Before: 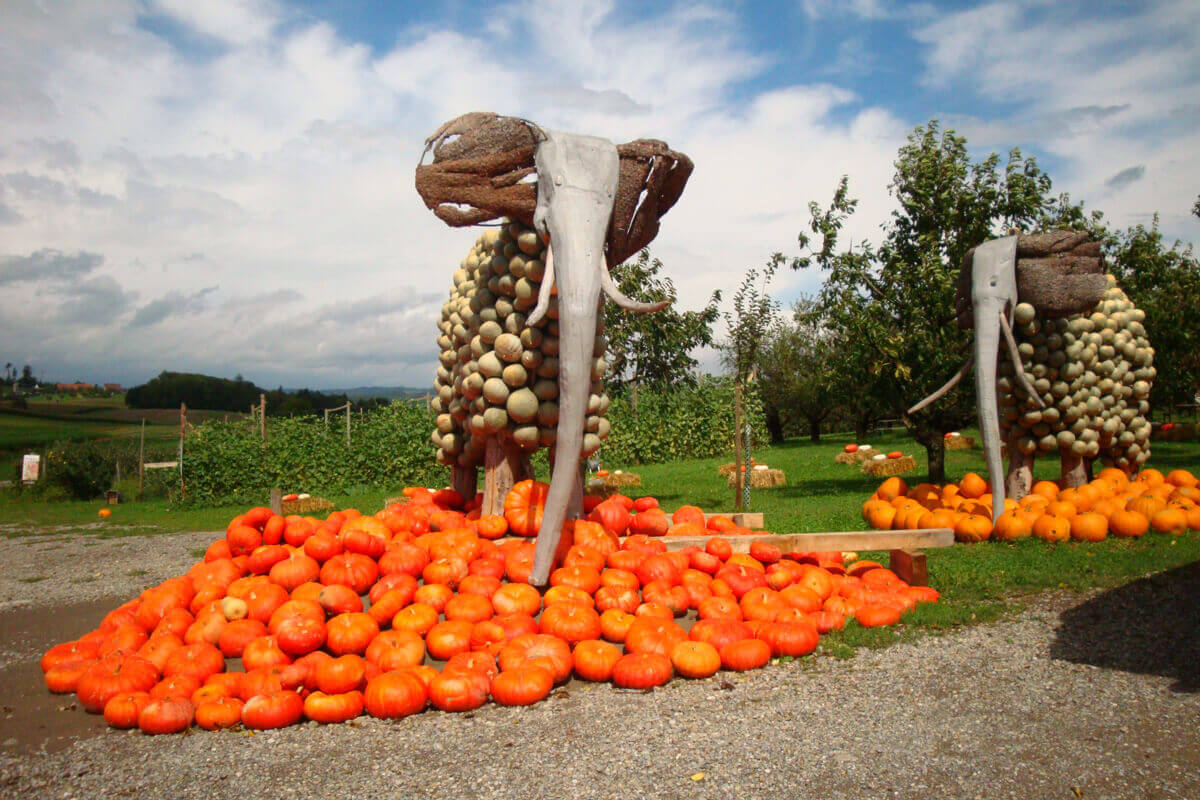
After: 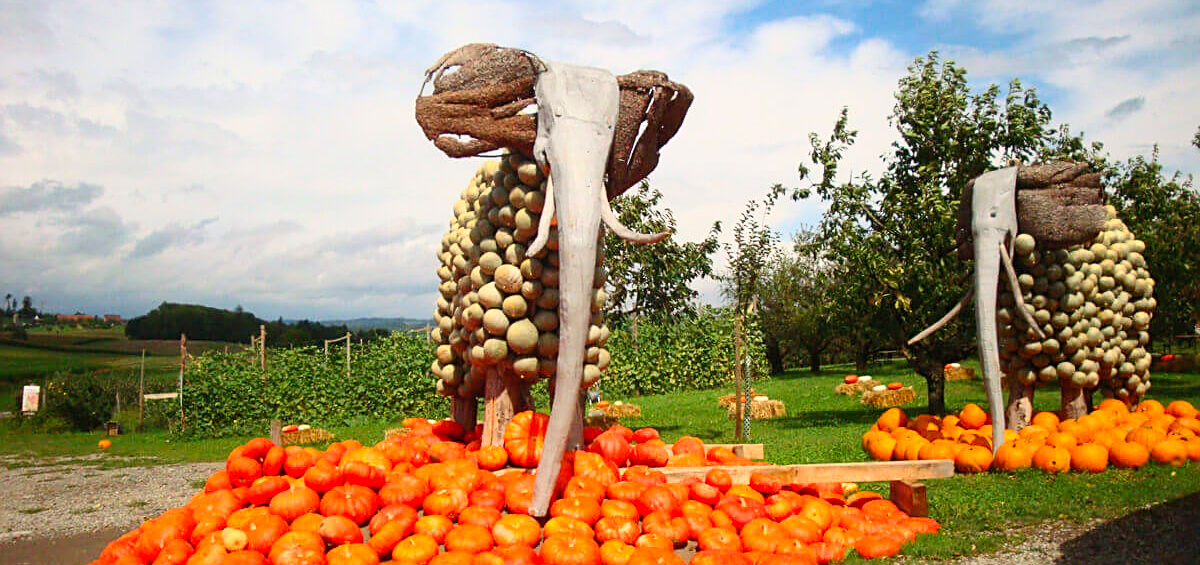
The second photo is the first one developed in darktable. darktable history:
contrast brightness saturation: contrast 0.201, brightness 0.156, saturation 0.22
crop and rotate: top 8.666%, bottom 20.695%
sharpen: on, module defaults
